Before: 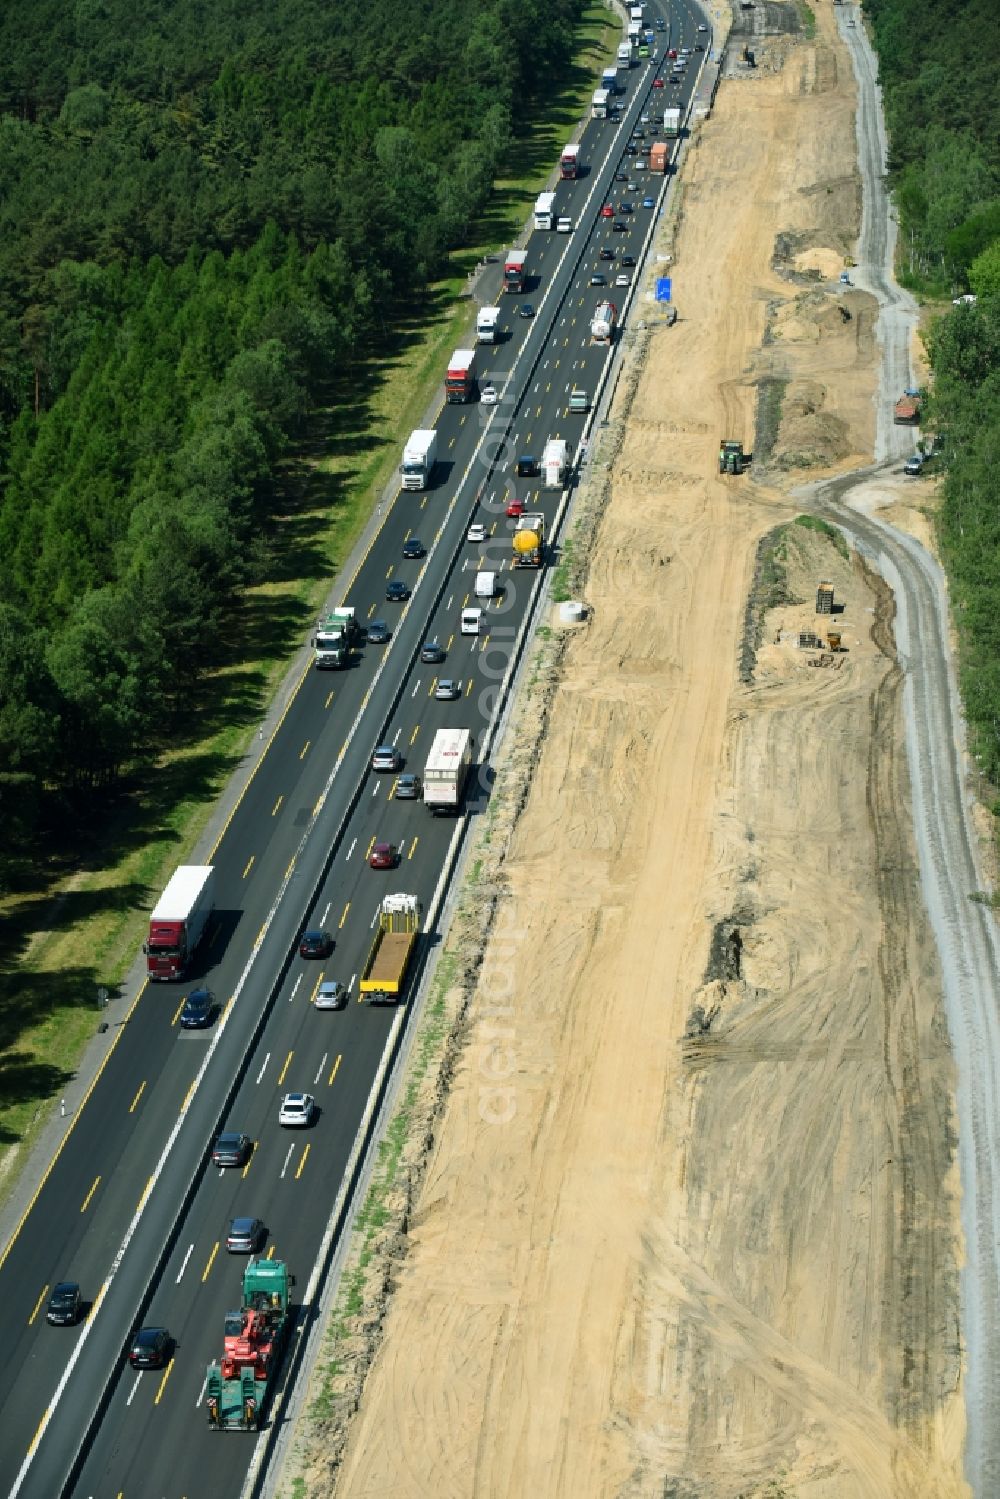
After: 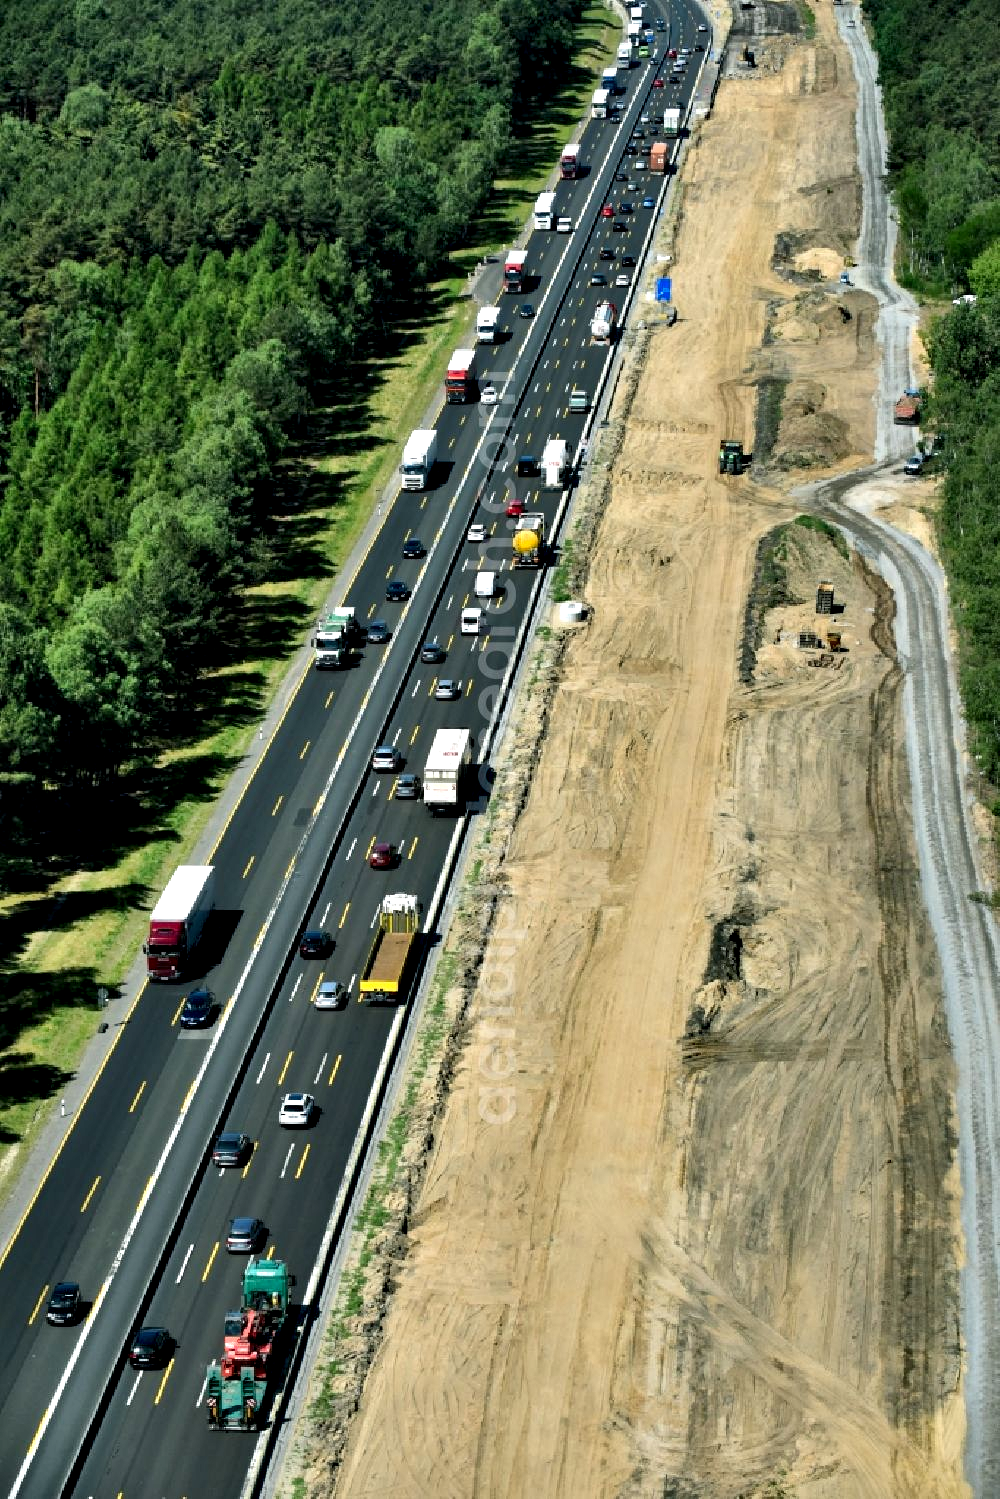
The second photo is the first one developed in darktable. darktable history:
contrast equalizer: y [[0.6 ×6], [0.55 ×6], [0 ×6], [0 ×6], [0 ×6]]
shadows and highlights: shadows 52.55, soften with gaussian
exposure: exposure -0.154 EV, compensate highlight preservation false
